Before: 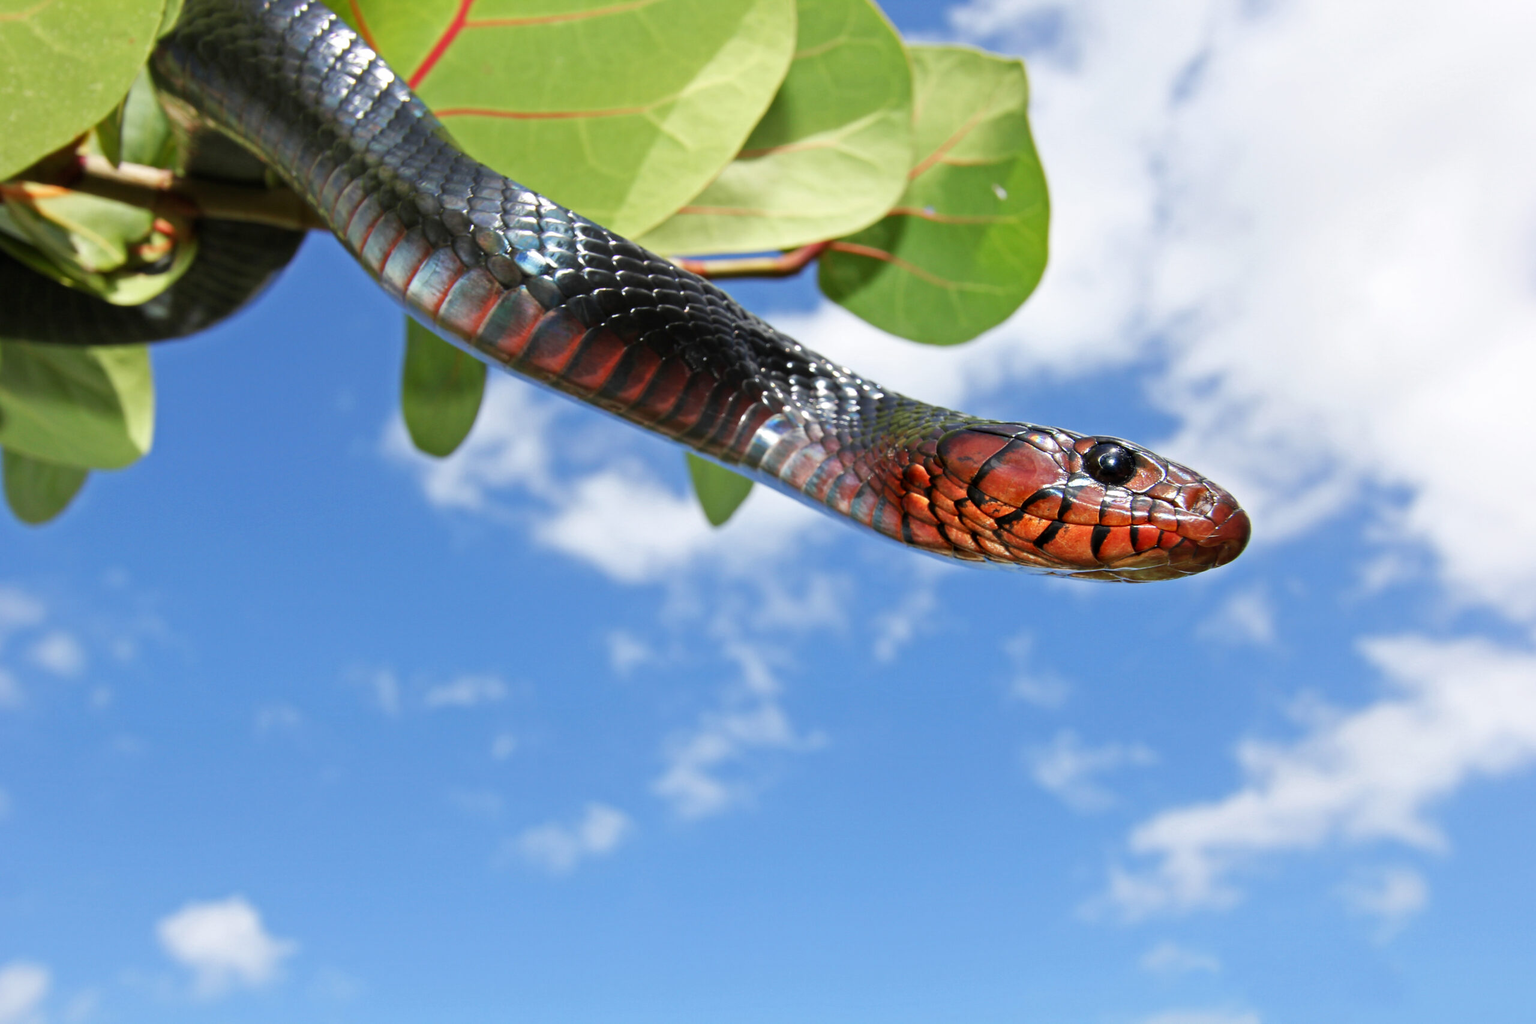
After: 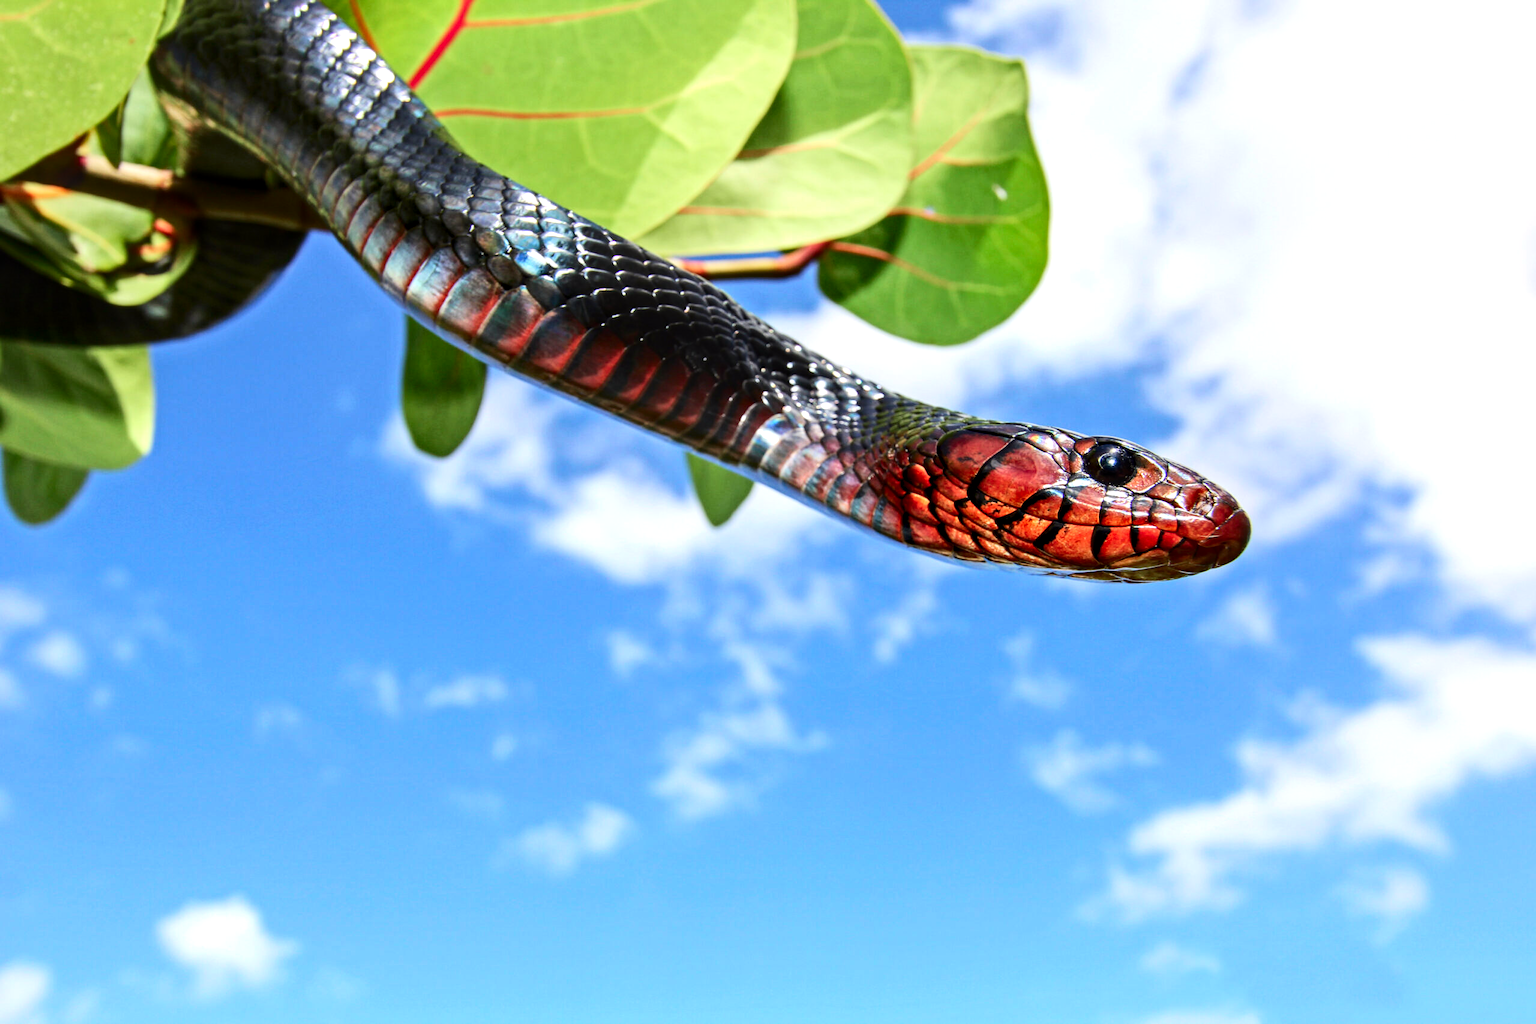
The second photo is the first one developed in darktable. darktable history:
local contrast: highlights 61%, detail 143%, midtone range 0.428
tone equalizer: -8 EV -0.417 EV, -7 EV -0.389 EV, -6 EV -0.333 EV, -5 EV -0.222 EV, -3 EV 0.222 EV, -2 EV 0.333 EV, -1 EV 0.389 EV, +0 EV 0.417 EV, edges refinement/feathering 500, mask exposure compensation -1.57 EV, preserve details no
tone curve: curves: ch0 [(0, 0.011) (0.139, 0.106) (0.295, 0.271) (0.499, 0.523) (0.739, 0.782) (0.857, 0.879) (1, 0.967)]; ch1 [(0, 0) (0.291, 0.229) (0.394, 0.365) (0.469, 0.456) (0.495, 0.497) (0.524, 0.53) (0.588, 0.62) (0.725, 0.779) (1, 1)]; ch2 [(0, 0) (0.125, 0.089) (0.35, 0.317) (0.437, 0.42) (0.502, 0.499) (0.537, 0.551) (0.613, 0.636) (1, 1)], color space Lab, independent channels, preserve colors none
